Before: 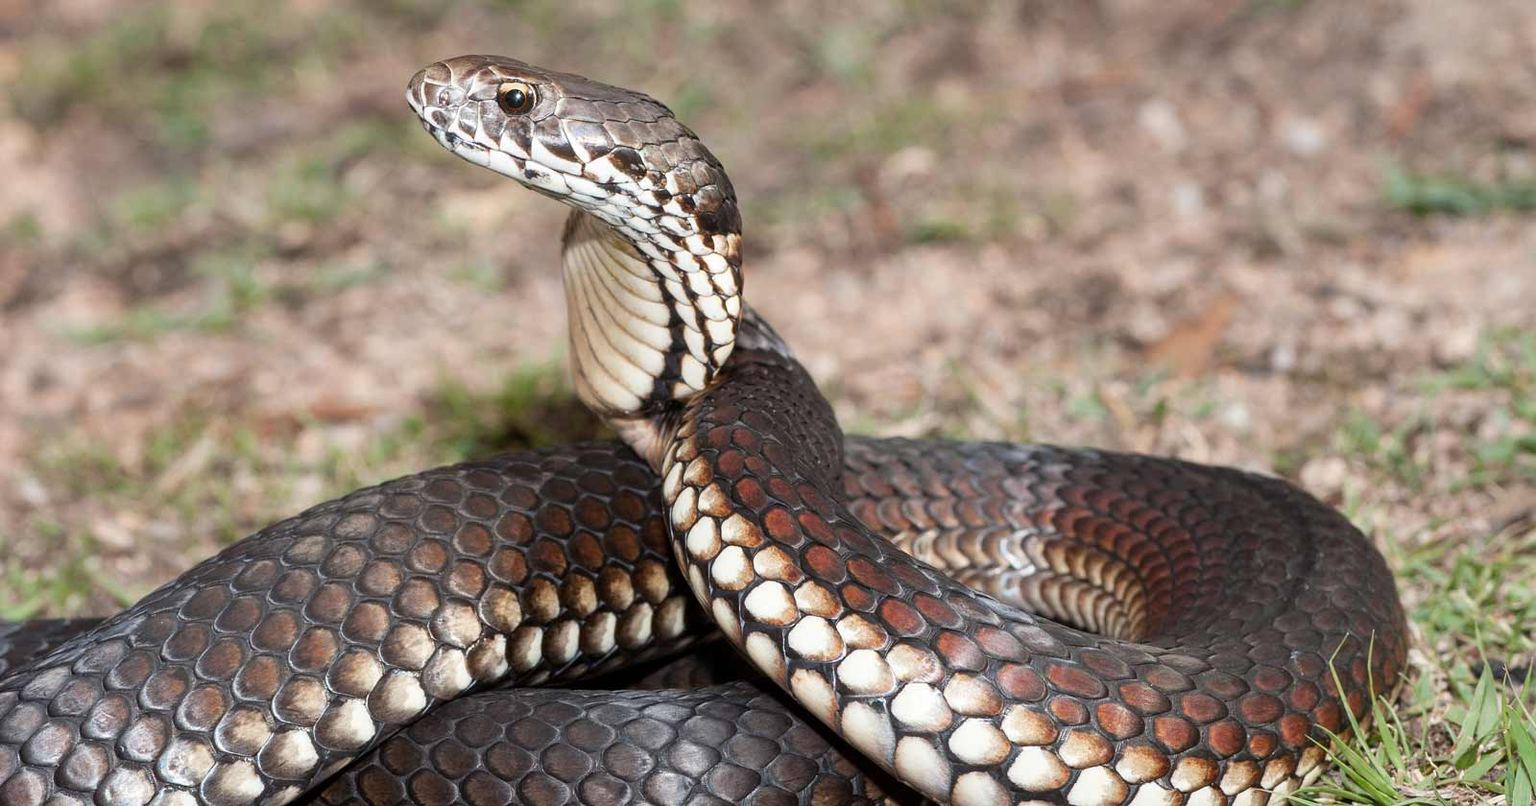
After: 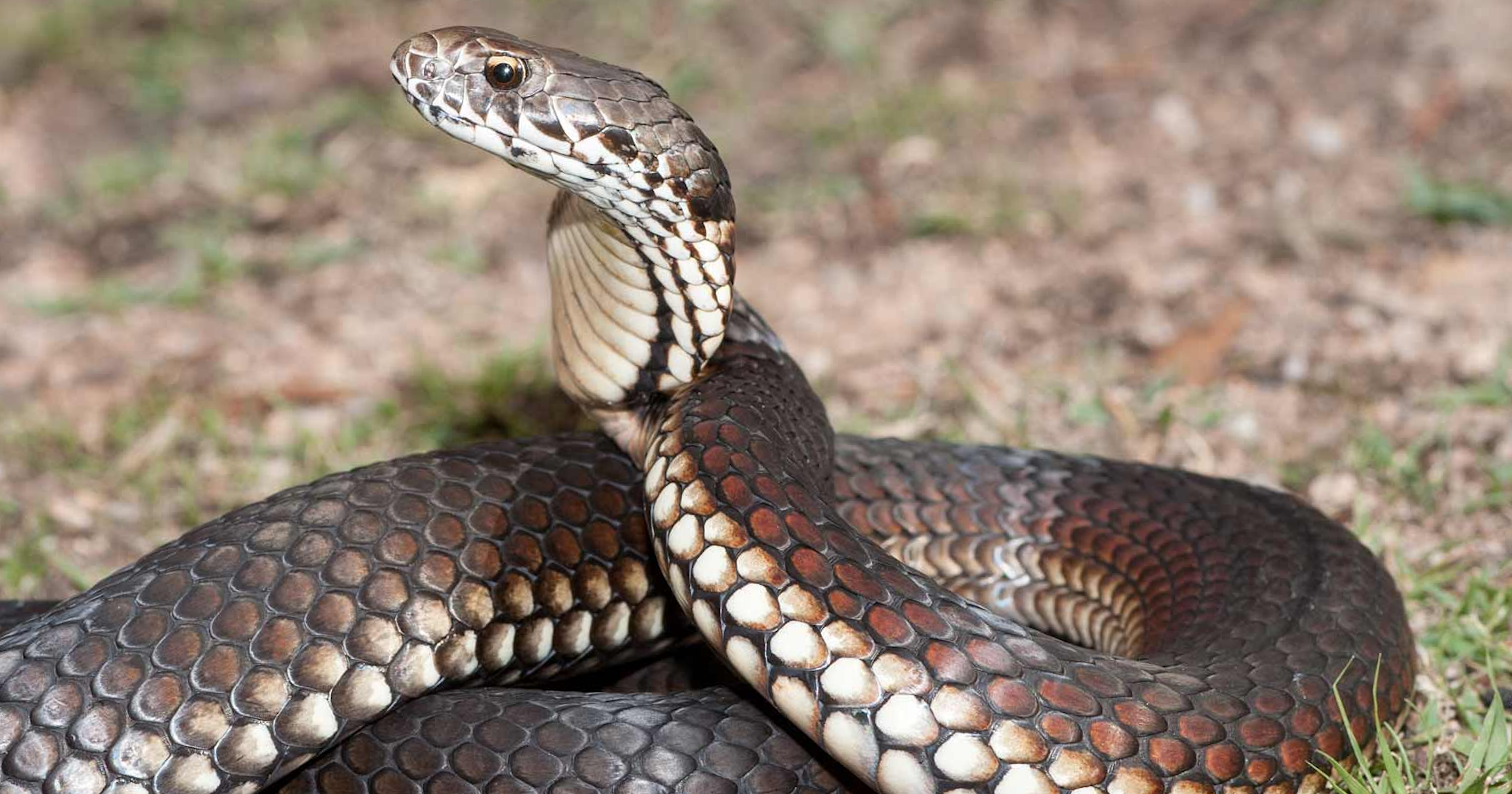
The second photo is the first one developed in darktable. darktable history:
crop and rotate: angle -1.75°
